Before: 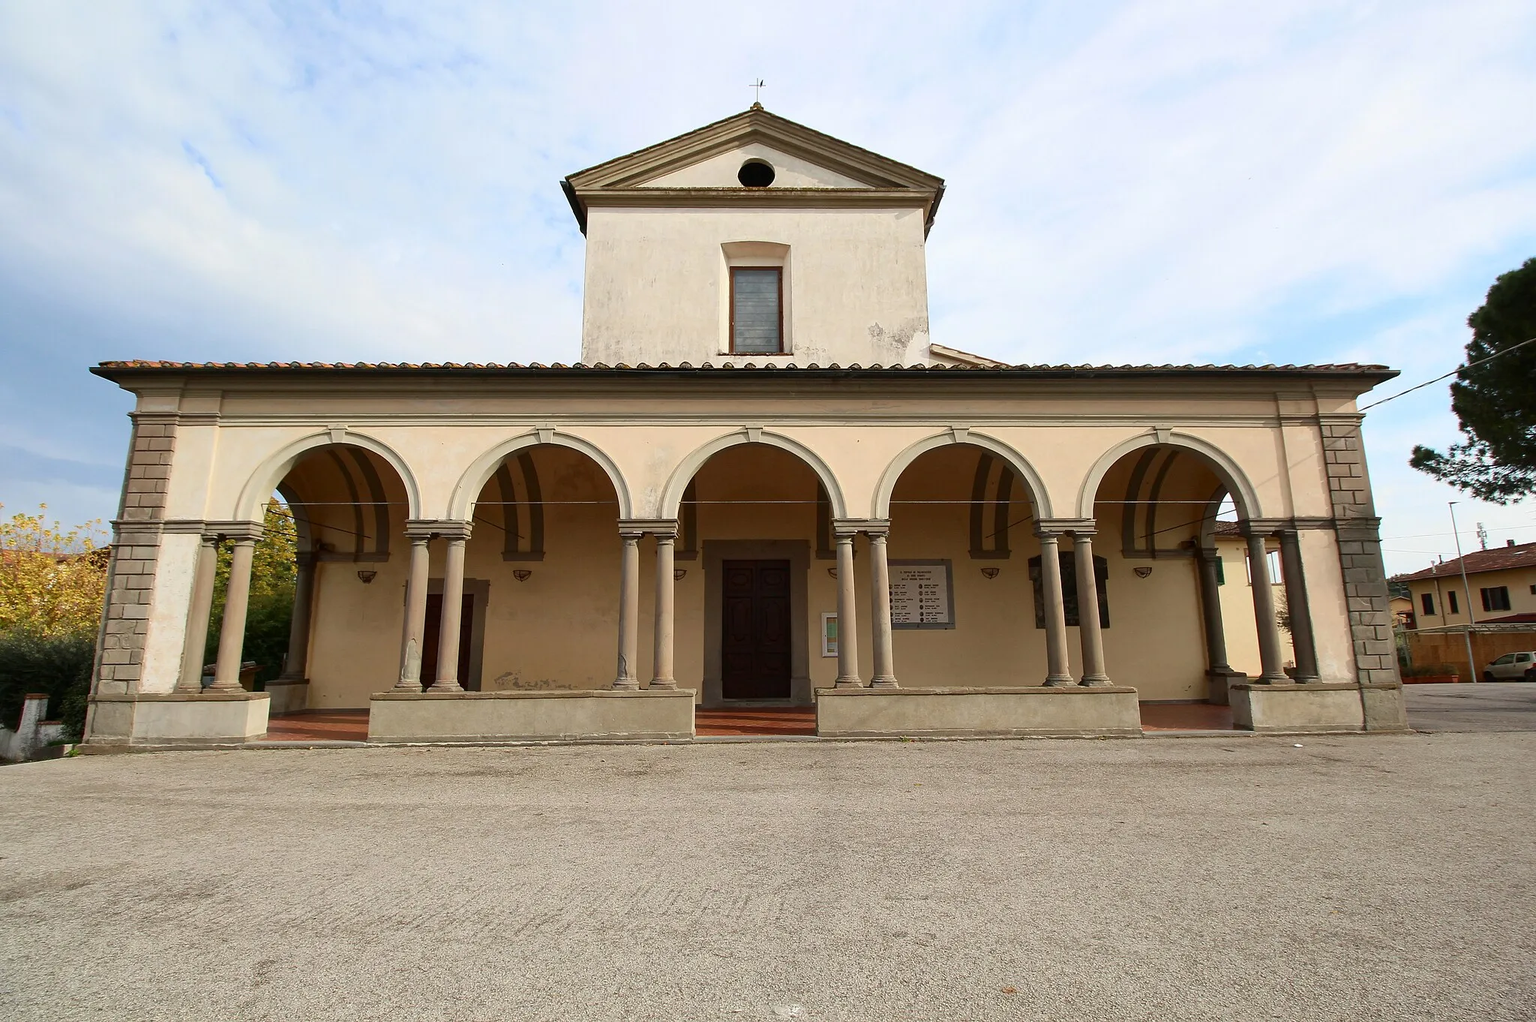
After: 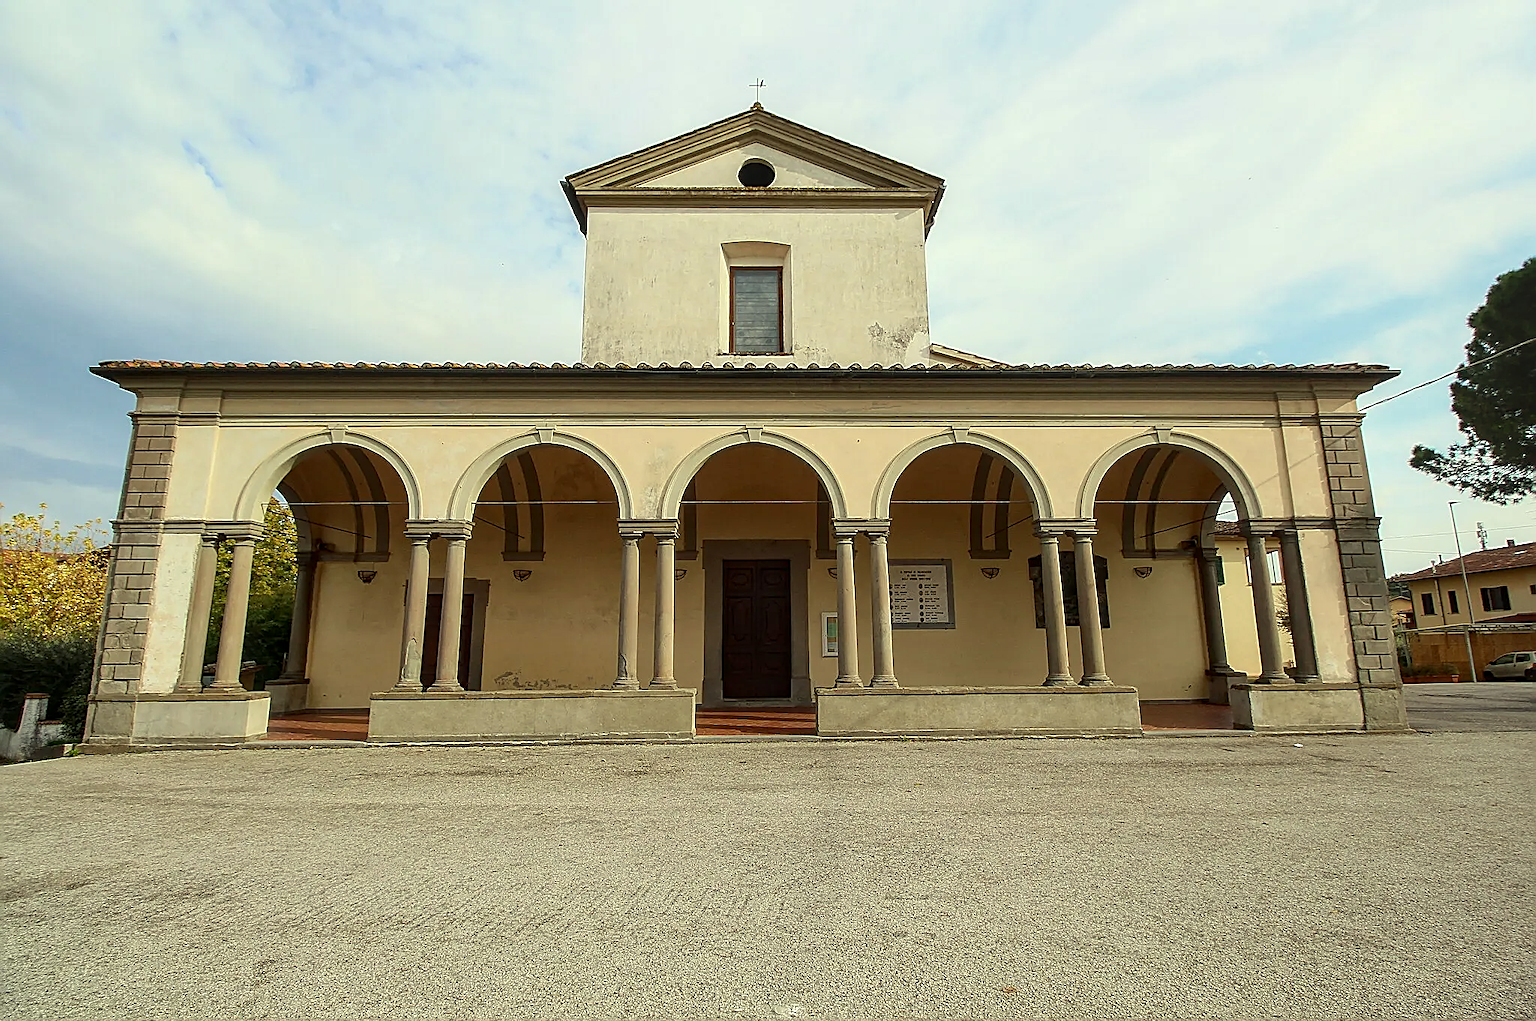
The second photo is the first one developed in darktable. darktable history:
local contrast: on, module defaults
sharpen: amount 1.003
color correction: highlights a* -5.77, highlights b* 11.03
